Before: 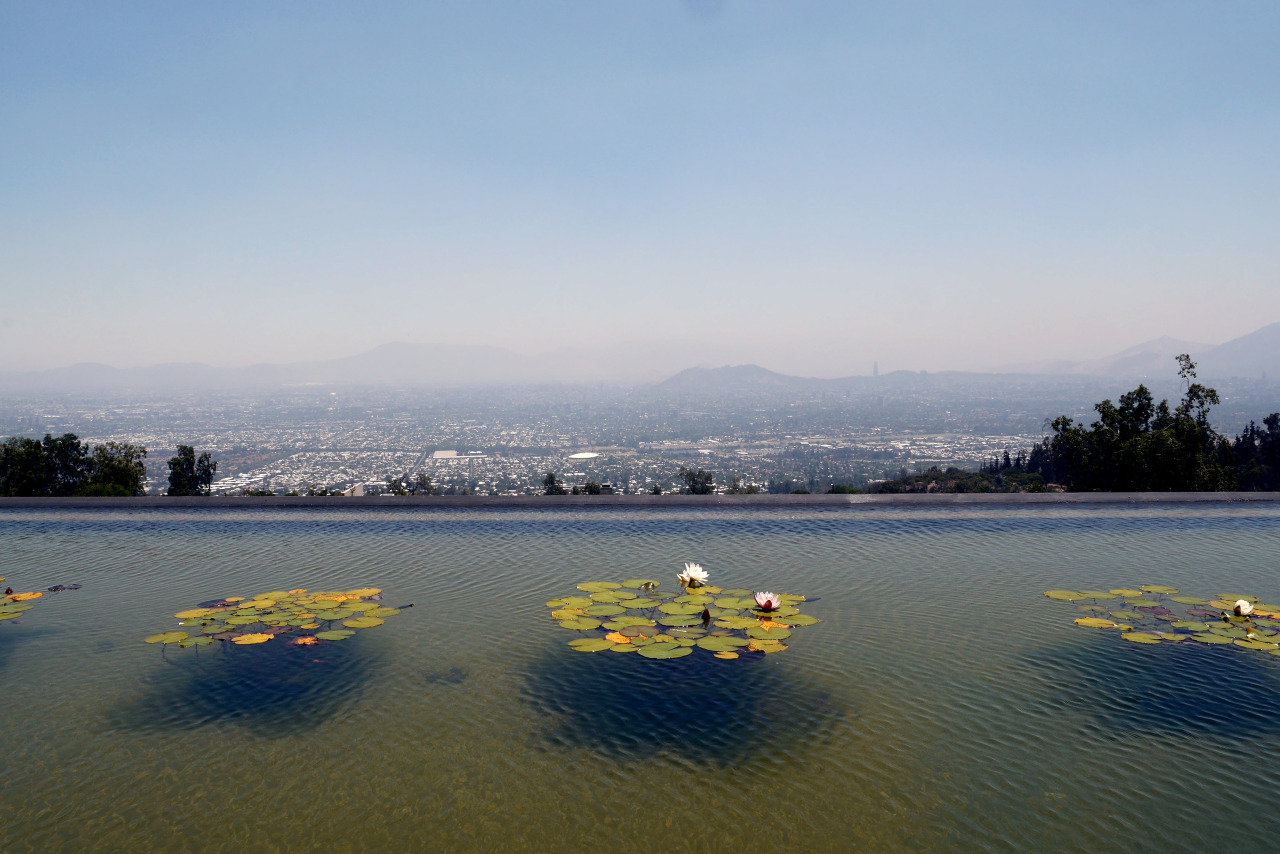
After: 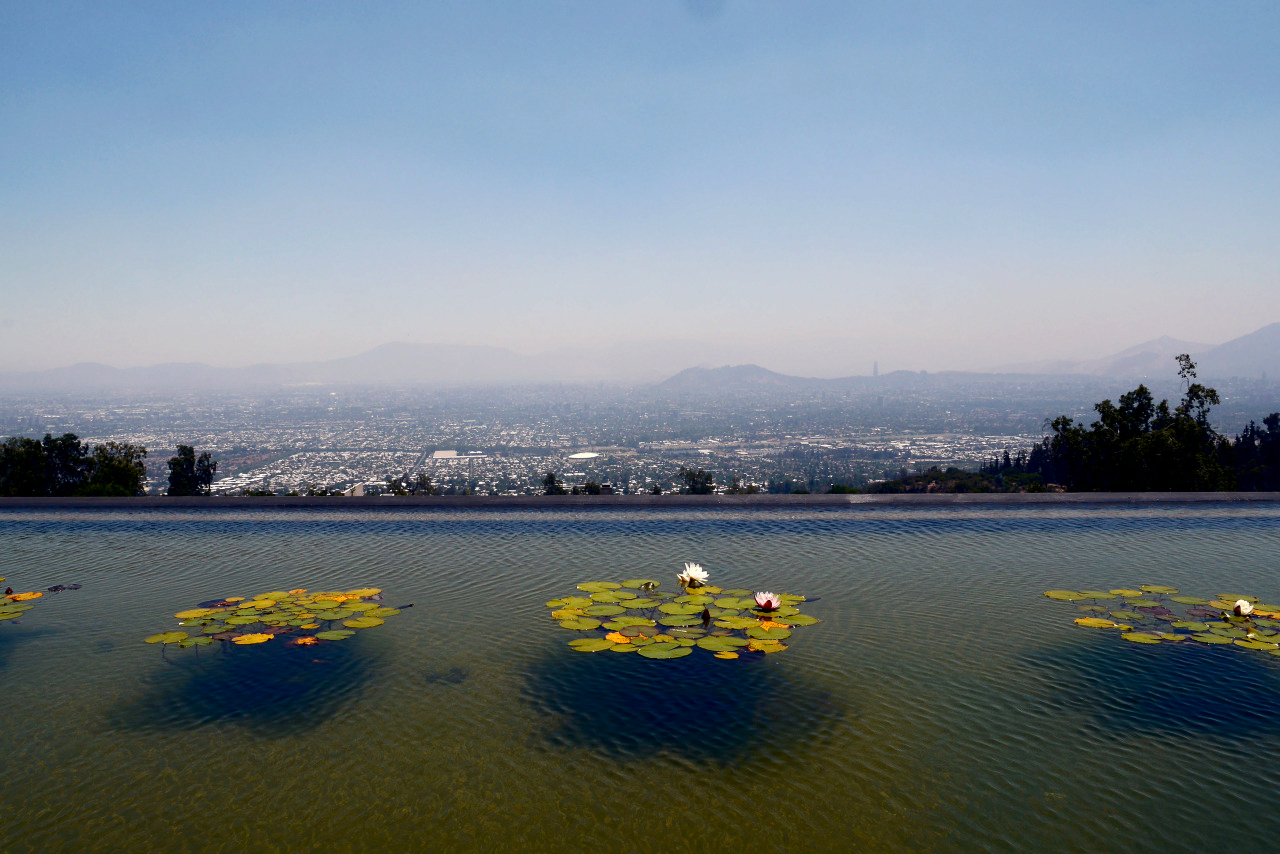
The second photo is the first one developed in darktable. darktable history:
contrast brightness saturation: contrast 0.12, brightness -0.116, saturation 0.197
